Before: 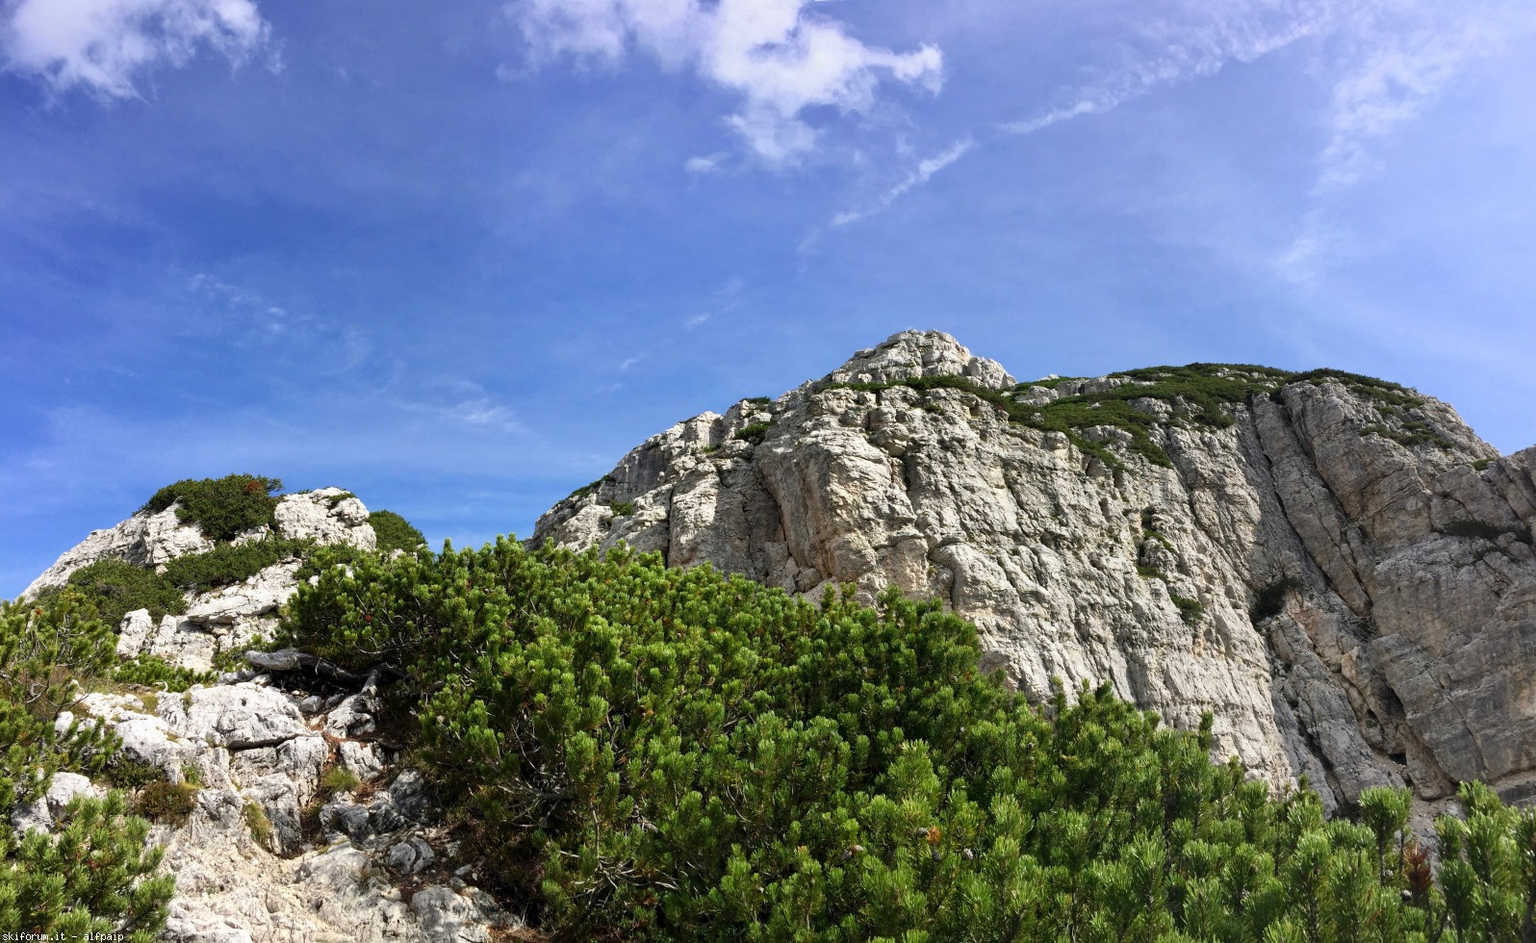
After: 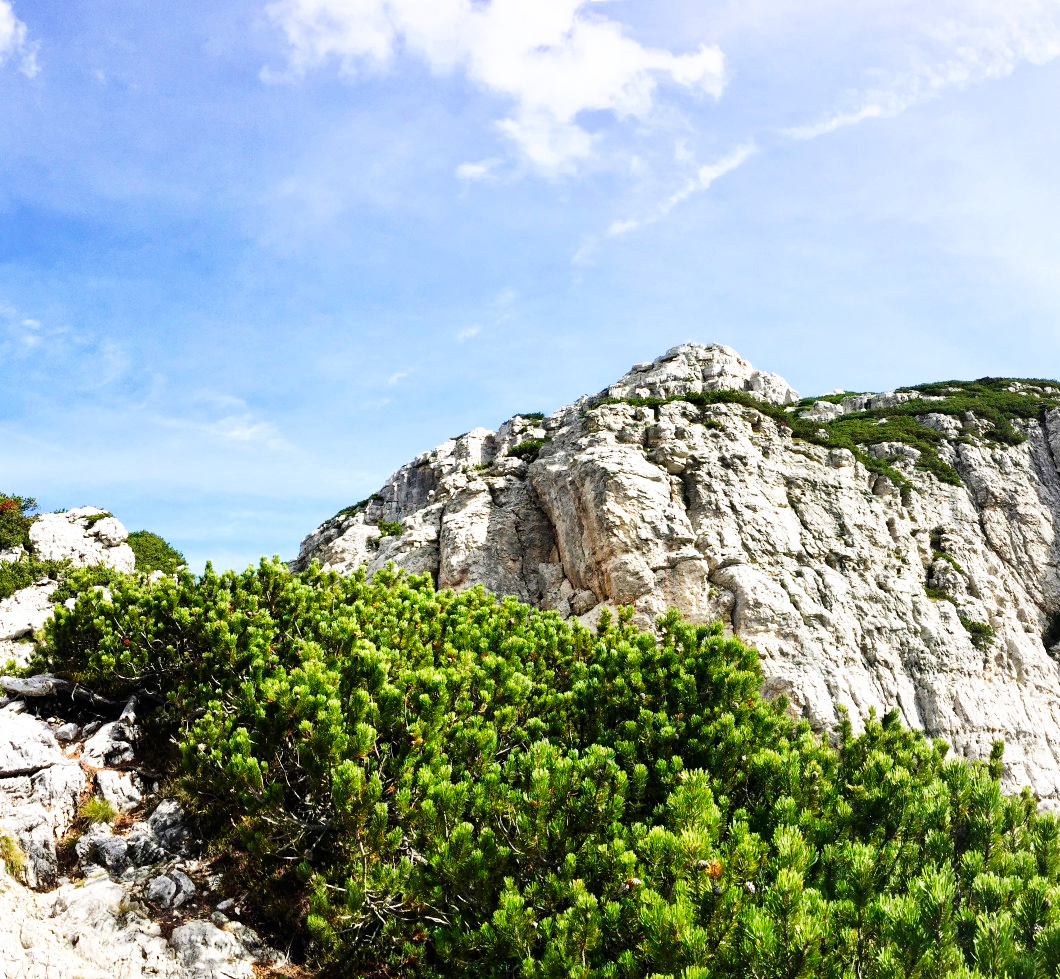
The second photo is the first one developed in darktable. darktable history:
crop and rotate: left 16.046%, right 17.476%
base curve: curves: ch0 [(0, 0) (0.007, 0.004) (0.027, 0.03) (0.046, 0.07) (0.207, 0.54) (0.442, 0.872) (0.673, 0.972) (1, 1)], preserve colors none
